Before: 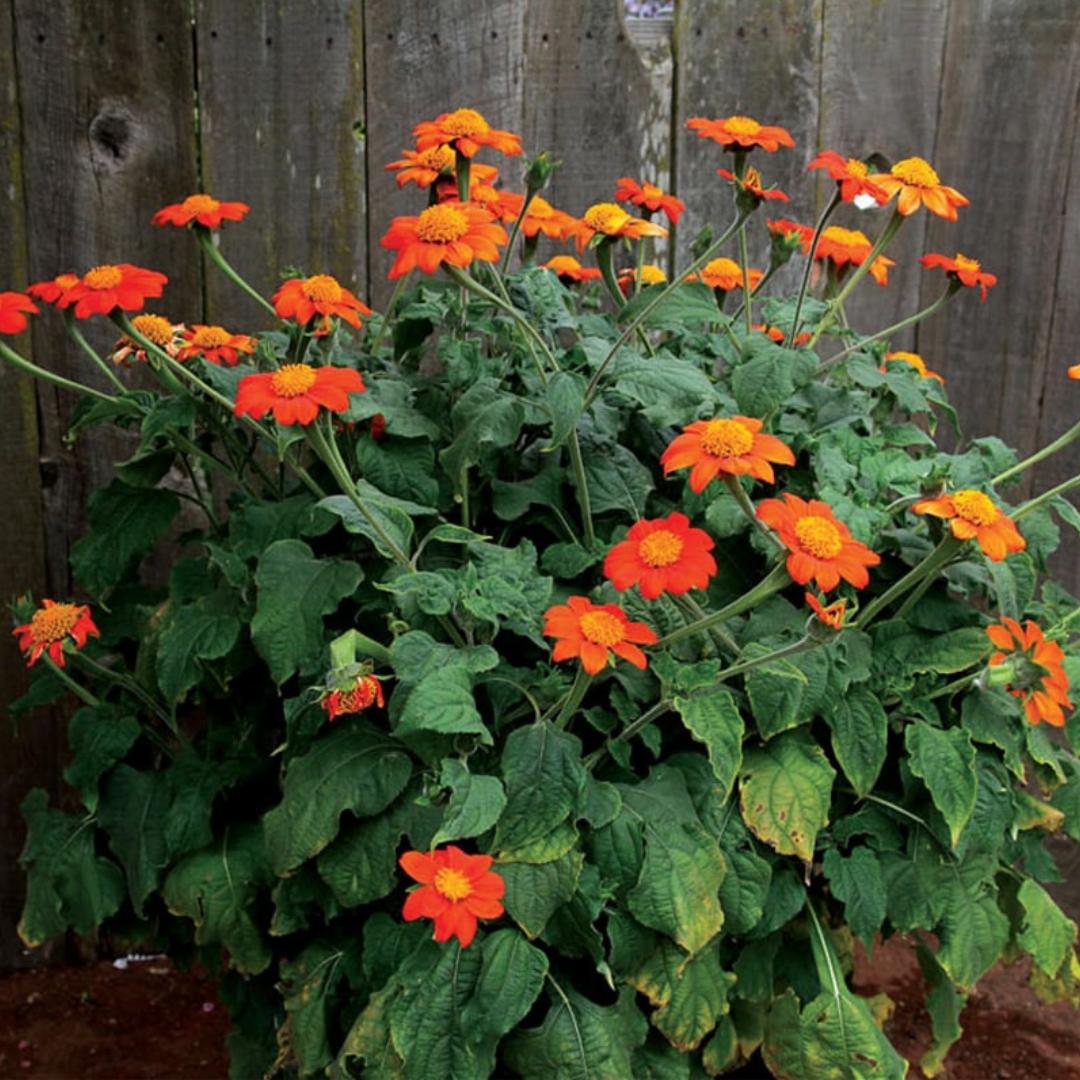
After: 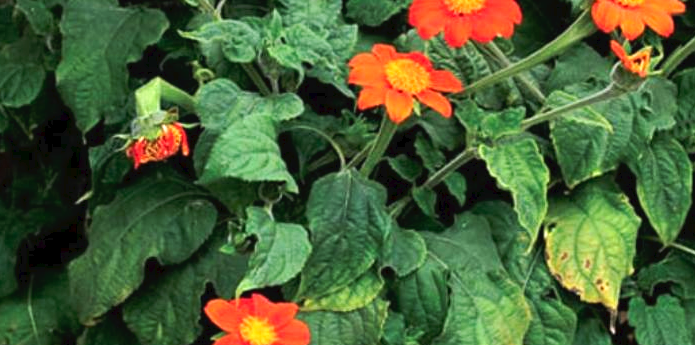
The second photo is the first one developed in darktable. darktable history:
tone curve: curves: ch0 [(0, 0) (0.003, 0.032) (0.011, 0.036) (0.025, 0.049) (0.044, 0.075) (0.069, 0.112) (0.1, 0.151) (0.136, 0.197) (0.177, 0.241) (0.224, 0.295) (0.277, 0.355) (0.335, 0.429) (0.399, 0.512) (0.468, 0.607) (0.543, 0.702) (0.623, 0.796) (0.709, 0.903) (0.801, 0.987) (0.898, 0.997) (1, 1)], preserve colors none
crop: left 18.091%, top 51.13%, right 17.525%, bottom 16.85%
